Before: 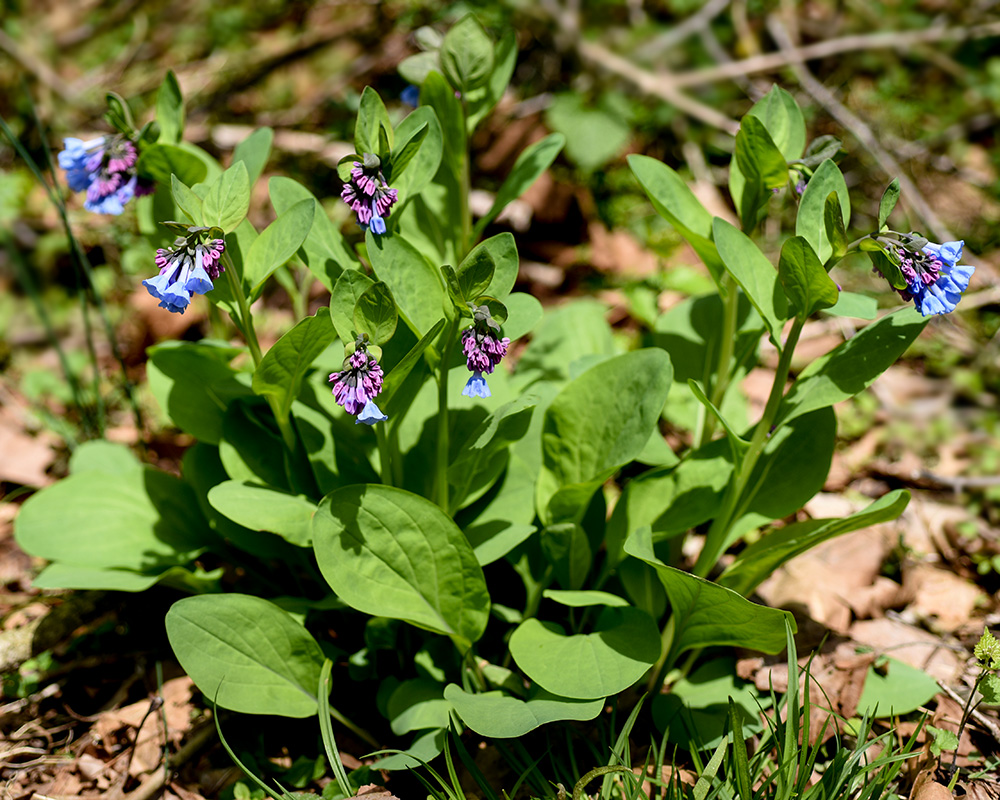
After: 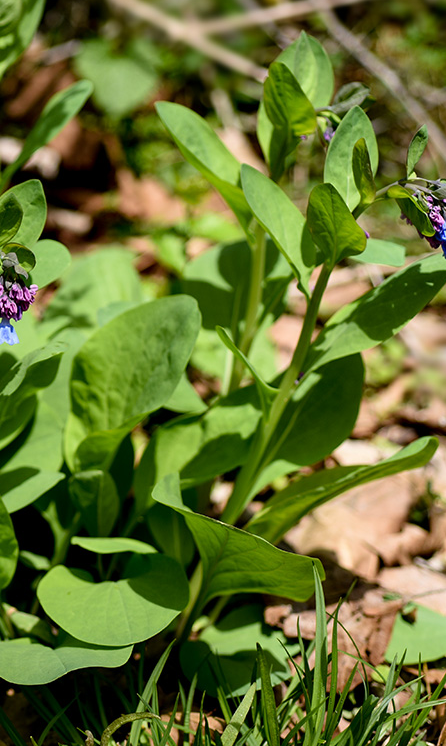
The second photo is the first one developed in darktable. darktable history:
crop: left 47.289%, top 6.656%, right 8.012%
